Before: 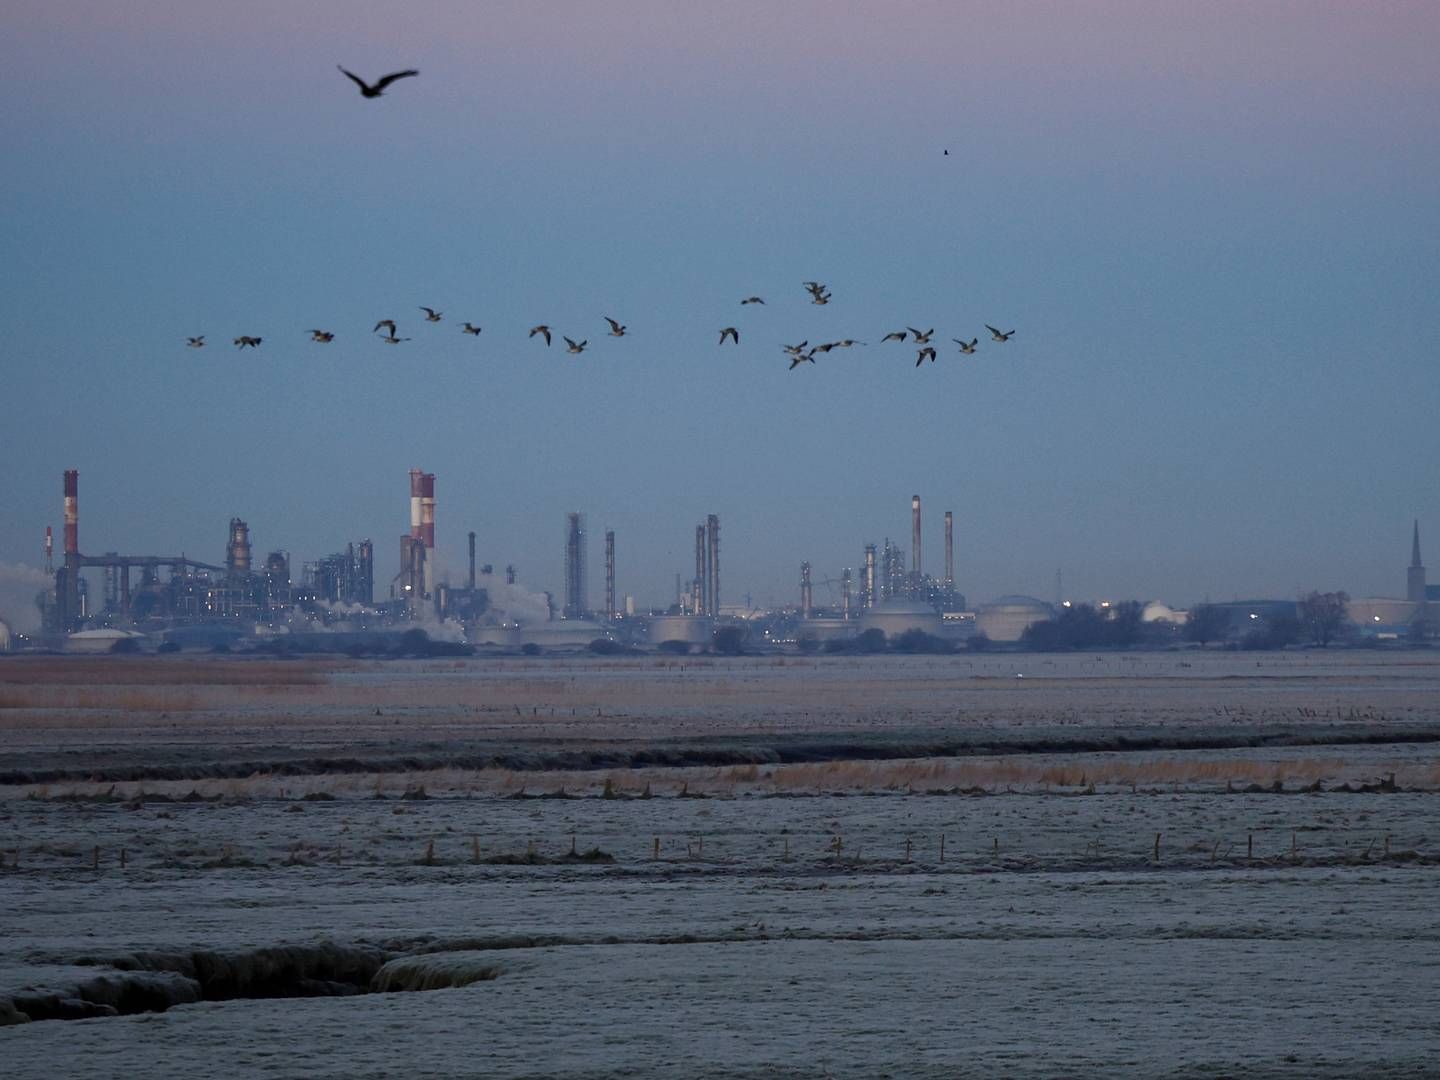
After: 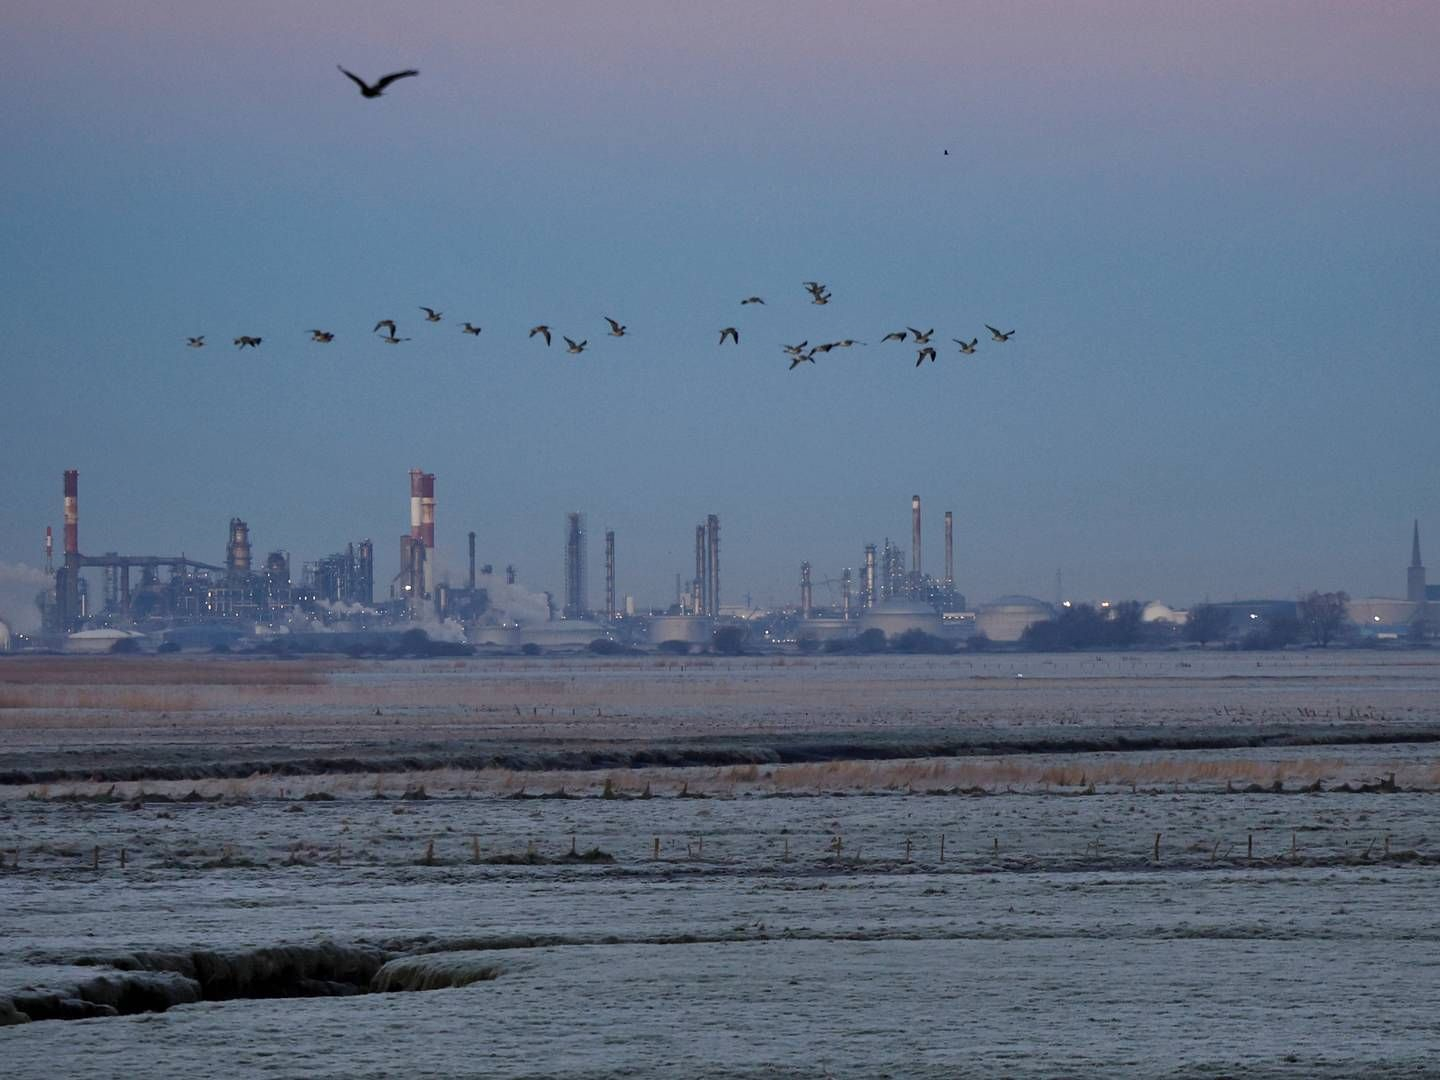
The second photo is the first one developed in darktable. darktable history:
shadows and highlights: shadows 60.77, soften with gaussian
